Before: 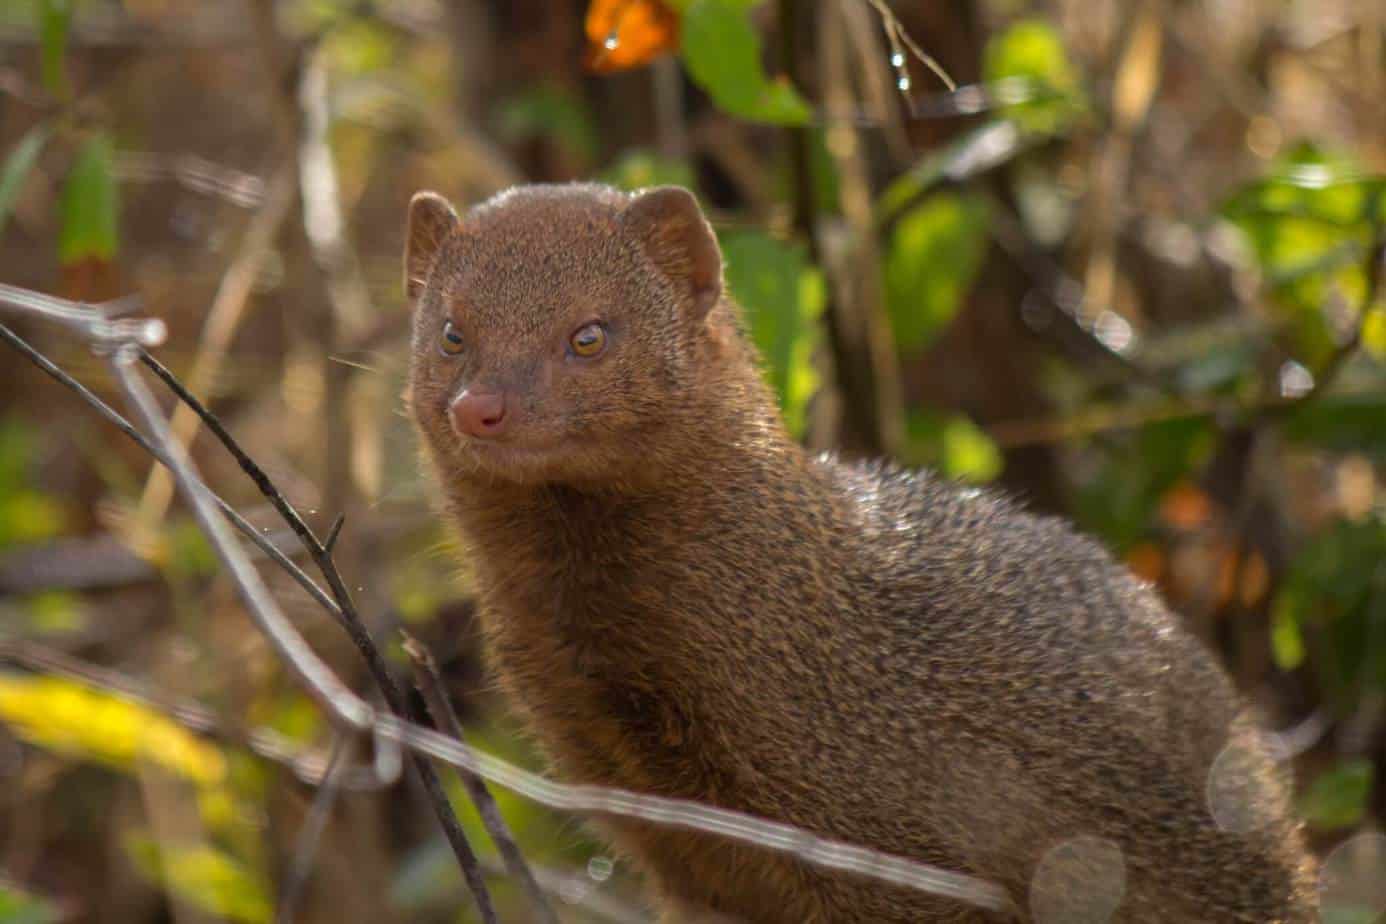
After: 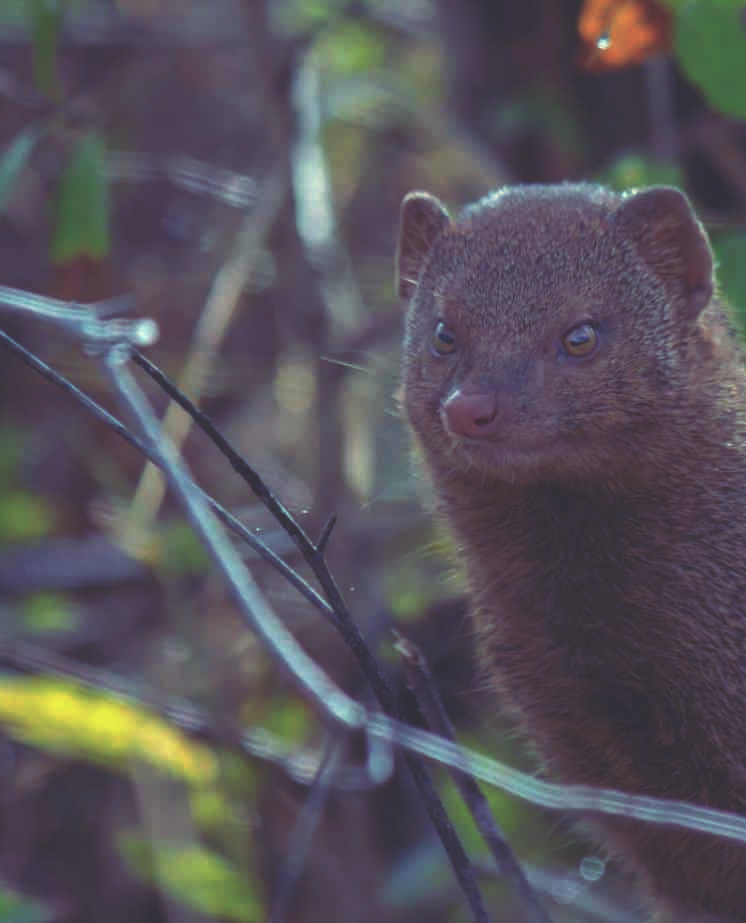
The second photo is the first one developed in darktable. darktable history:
shadows and highlights: shadows 19.13, highlights -83.41, soften with gaussian
crop: left 0.587%, right 45.588%, bottom 0.086%
rgb curve: curves: ch0 [(0, 0.186) (0.314, 0.284) (0.576, 0.466) (0.805, 0.691) (0.936, 0.886)]; ch1 [(0, 0.186) (0.314, 0.284) (0.581, 0.534) (0.771, 0.746) (0.936, 0.958)]; ch2 [(0, 0.216) (0.275, 0.39) (1, 1)], mode RGB, independent channels, compensate middle gray true, preserve colors none
